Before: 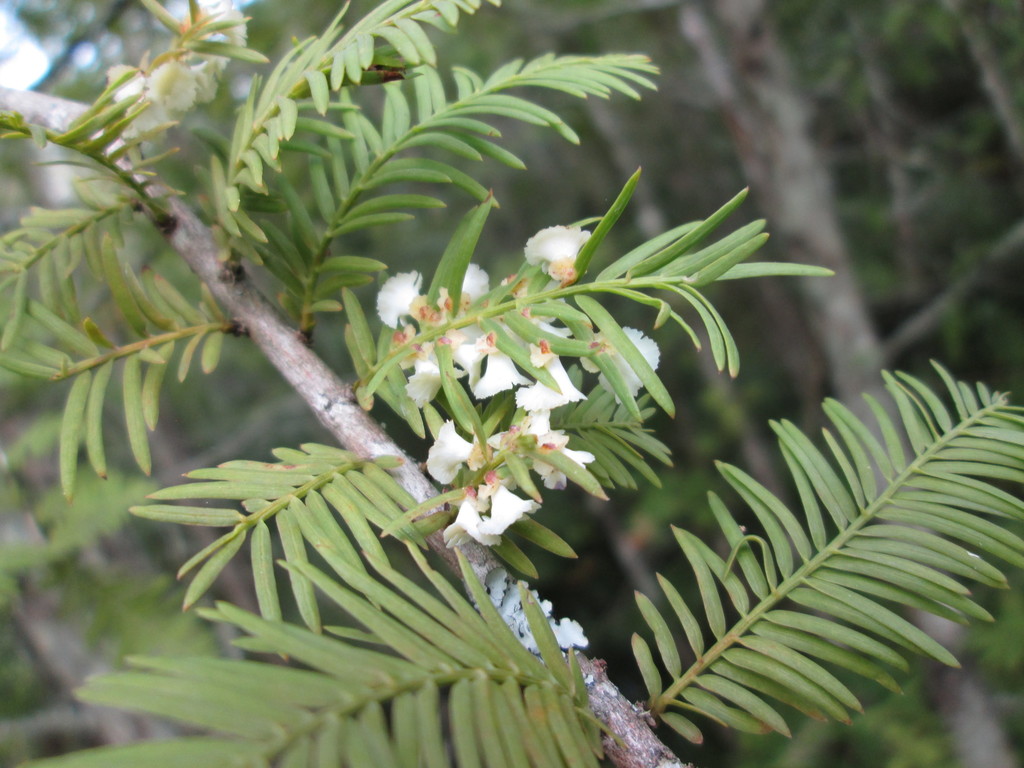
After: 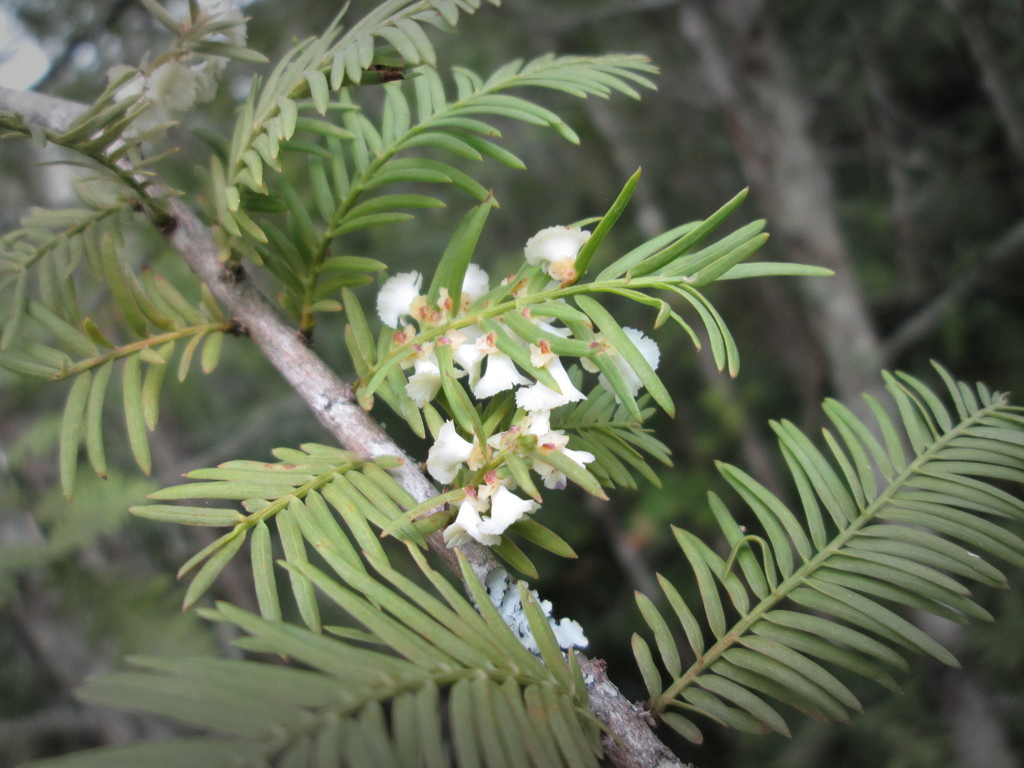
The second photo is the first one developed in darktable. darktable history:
vignetting: fall-off start 70.37%, width/height ratio 1.334
